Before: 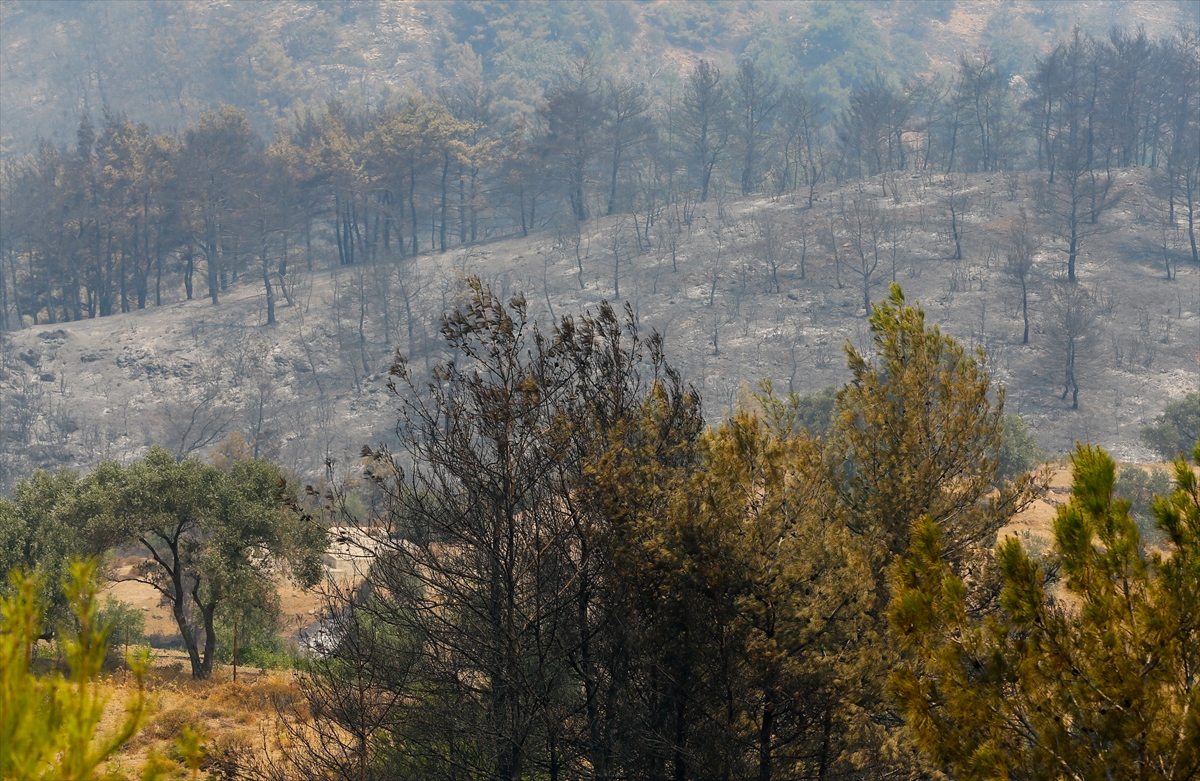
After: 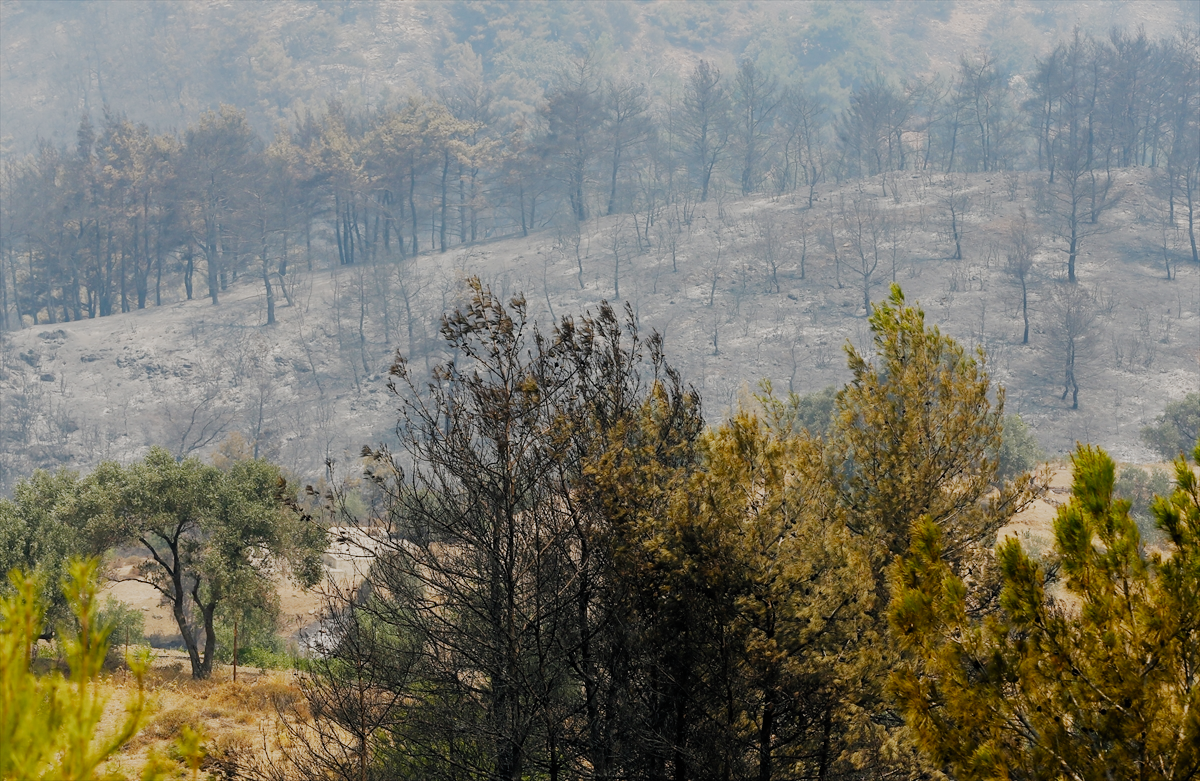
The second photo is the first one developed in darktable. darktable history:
exposure: black level correction 0.001, exposure 0.498 EV, compensate exposure bias true, compensate highlight preservation false
filmic rgb: black relative exposure -6.72 EV, white relative exposure 4.56 EV, hardness 3.22, preserve chrominance no, color science v5 (2021), contrast in shadows safe, contrast in highlights safe
